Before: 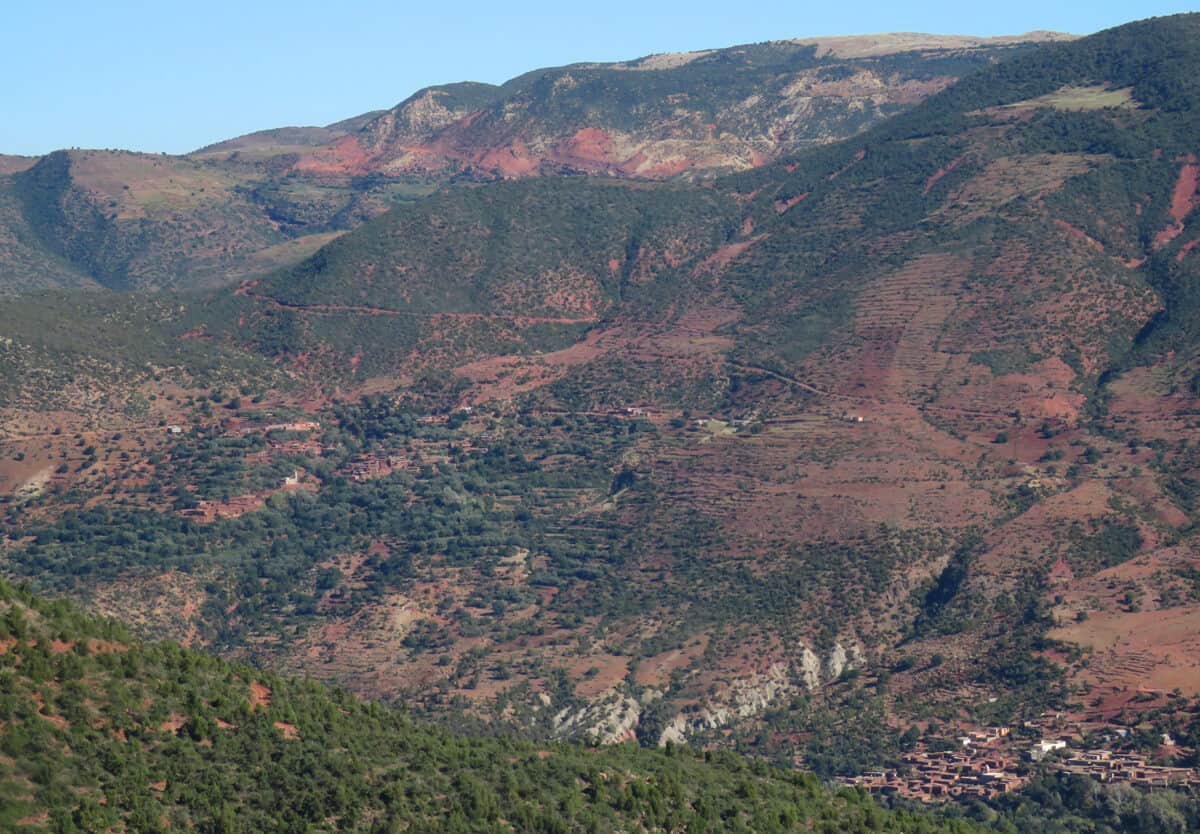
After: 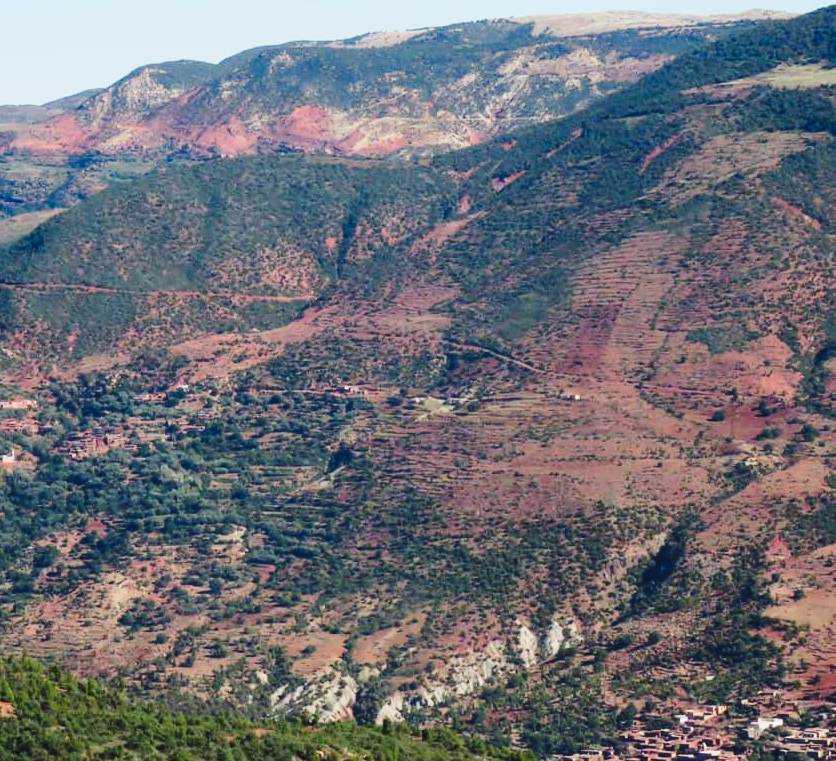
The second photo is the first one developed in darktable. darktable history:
crop and rotate: left 23.607%, top 2.74%, right 6.658%, bottom 5.988%
tone curve: curves: ch0 [(0.003, 0.023) (0.071, 0.052) (0.249, 0.201) (0.466, 0.557) (0.625, 0.761) (0.783, 0.9) (0.994, 0.968)]; ch1 [(0, 0) (0.262, 0.227) (0.417, 0.386) (0.469, 0.467) (0.502, 0.498) (0.531, 0.521) (0.576, 0.586) (0.612, 0.634) (0.634, 0.68) (0.686, 0.728) (0.994, 0.987)]; ch2 [(0, 0) (0.262, 0.188) (0.385, 0.353) (0.427, 0.424) (0.495, 0.493) (0.518, 0.544) (0.55, 0.579) (0.595, 0.621) (0.644, 0.748) (1, 1)], preserve colors none
